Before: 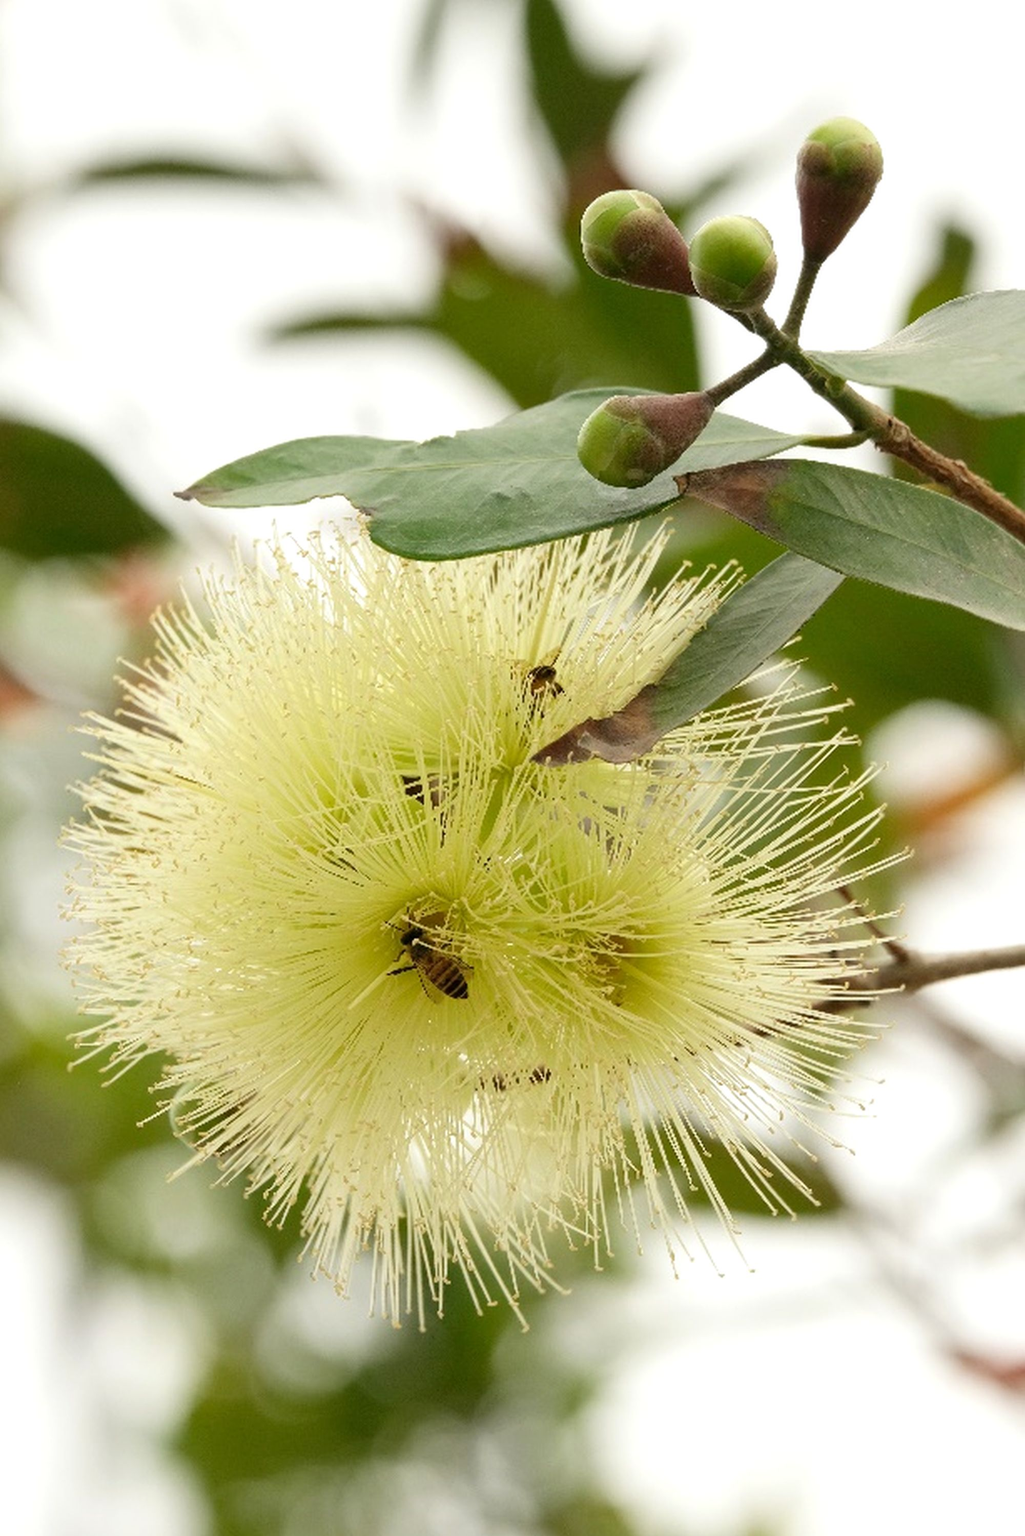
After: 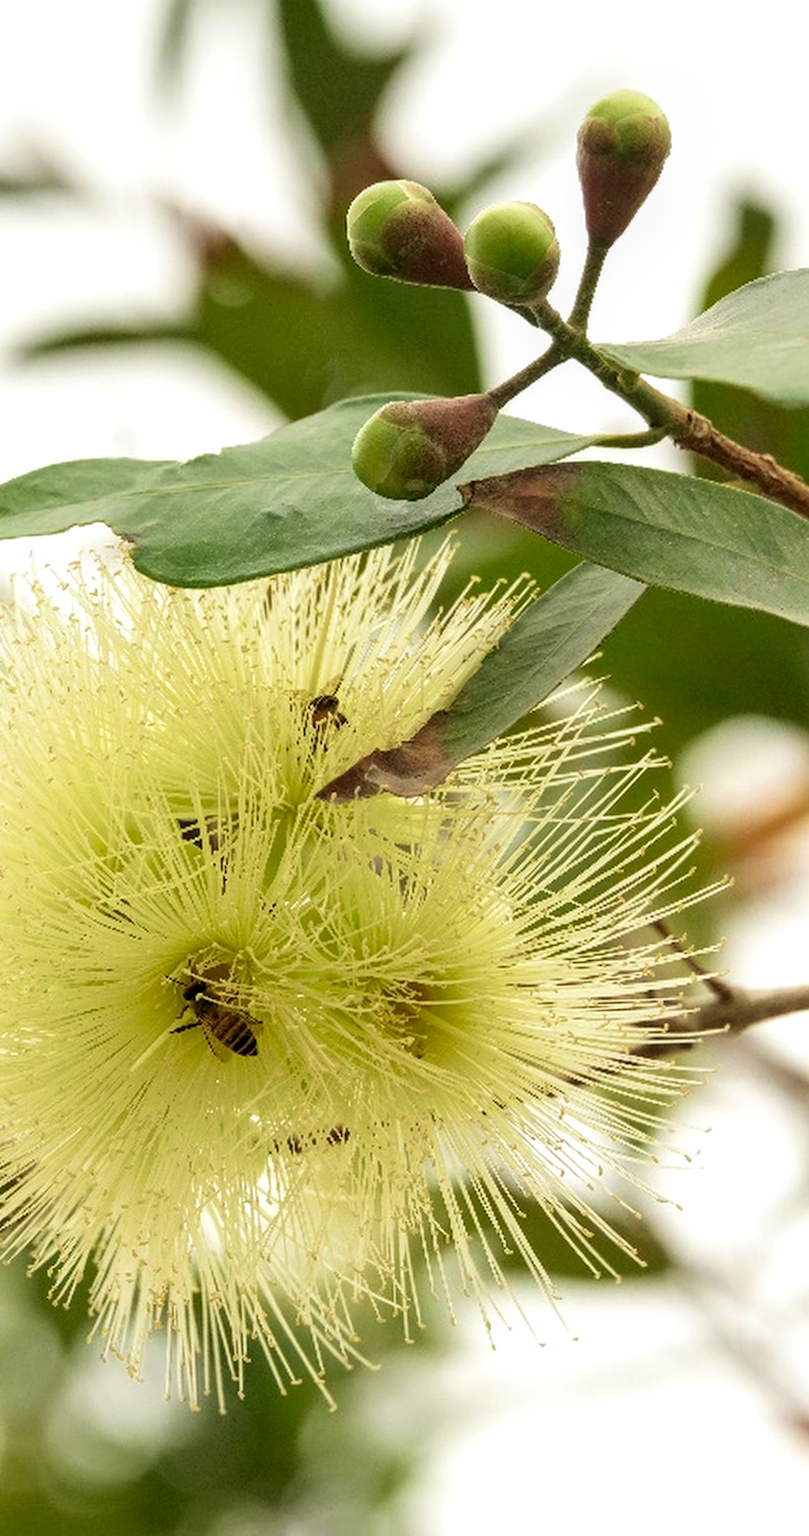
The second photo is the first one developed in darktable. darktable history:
local contrast: on, module defaults
velvia: strength 39.63%
rotate and perspective: rotation -2.22°, lens shift (horizontal) -0.022, automatic cropping off
crop and rotate: left 24.034%, top 2.838%, right 6.406%, bottom 6.299%
